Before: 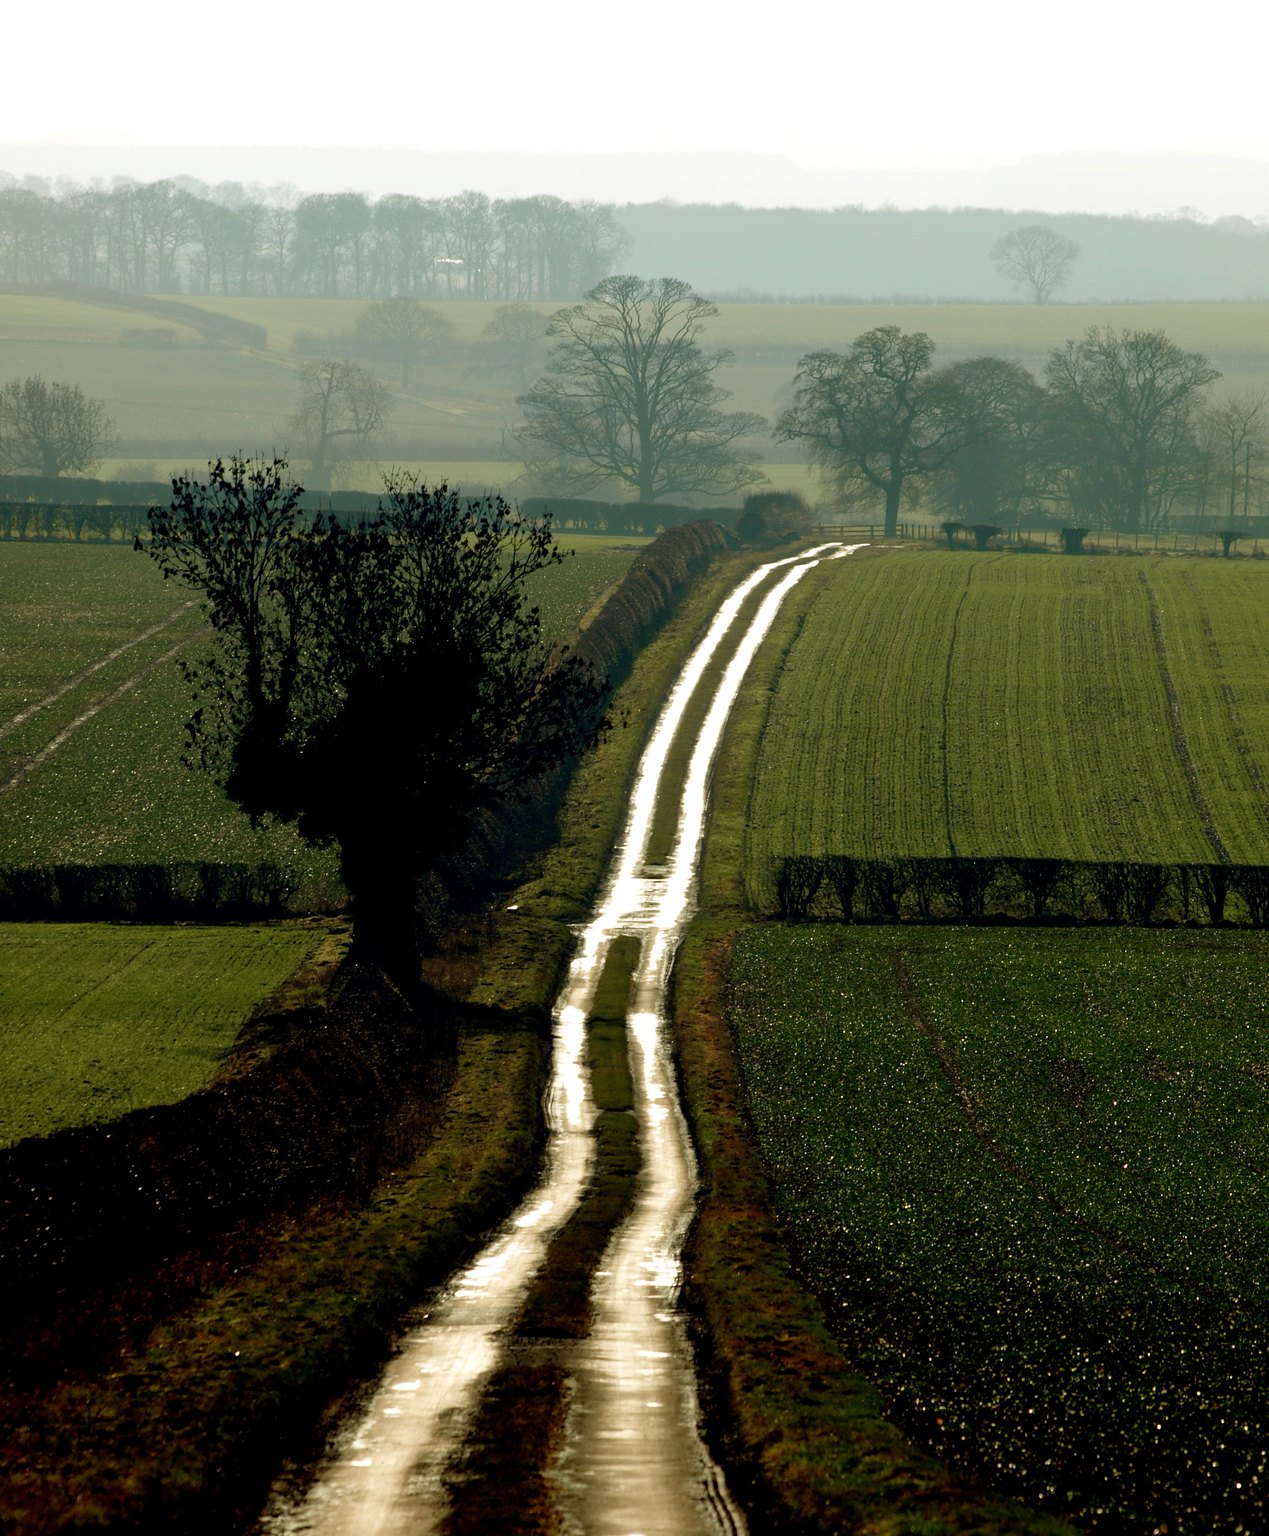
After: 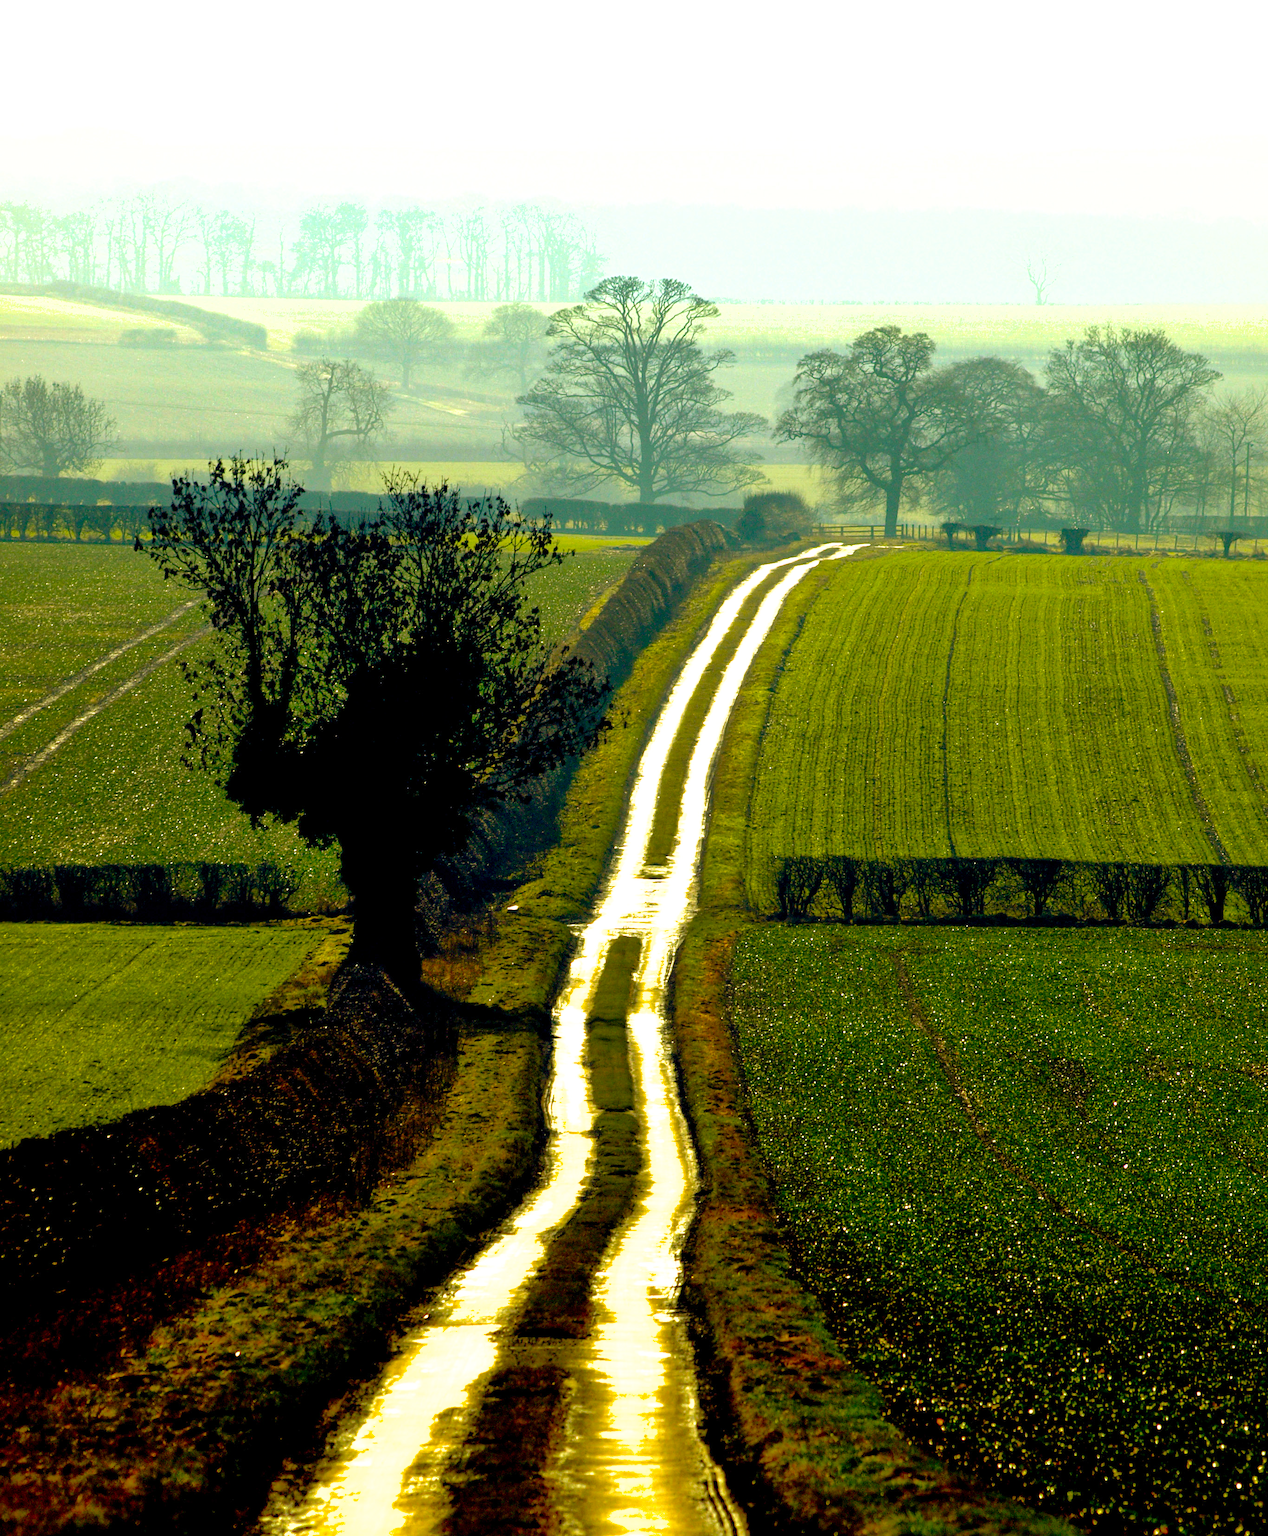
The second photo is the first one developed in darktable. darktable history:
shadows and highlights: on, module defaults
color balance rgb: linear chroma grading › global chroma 9.78%, perceptual saturation grading › global saturation 30.557%, perceptual brilliance grading › global brilliance 29.805%, perceptual brilliance grading › highlights 12.044%, perceptual brilliance grading › mid-tones 23.804%, global vibrance 20%
